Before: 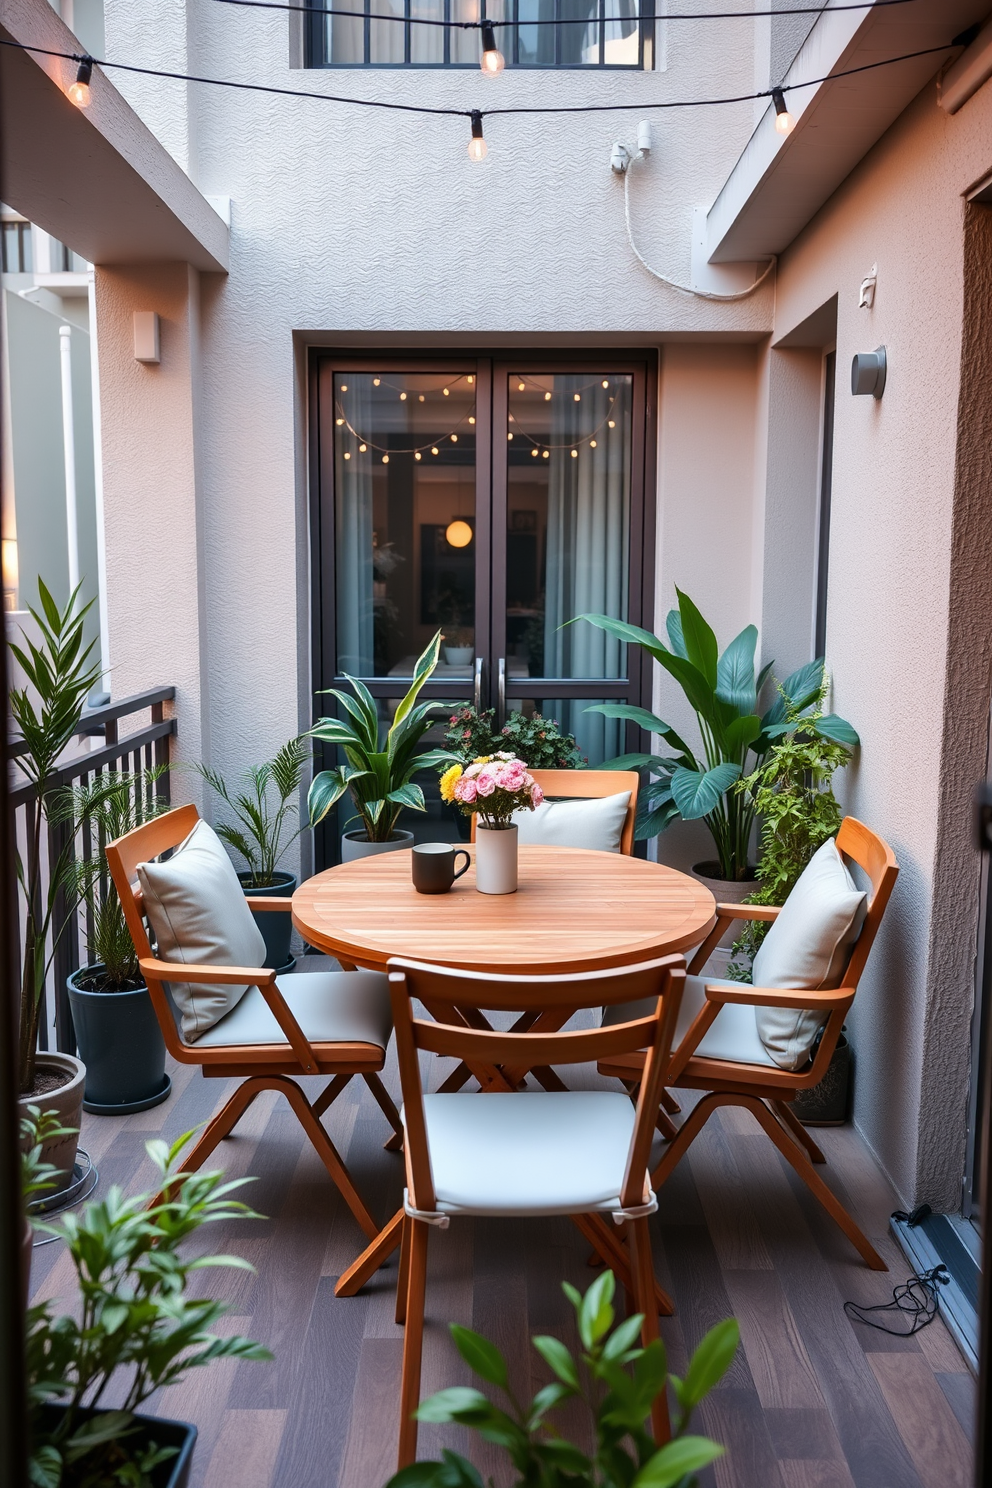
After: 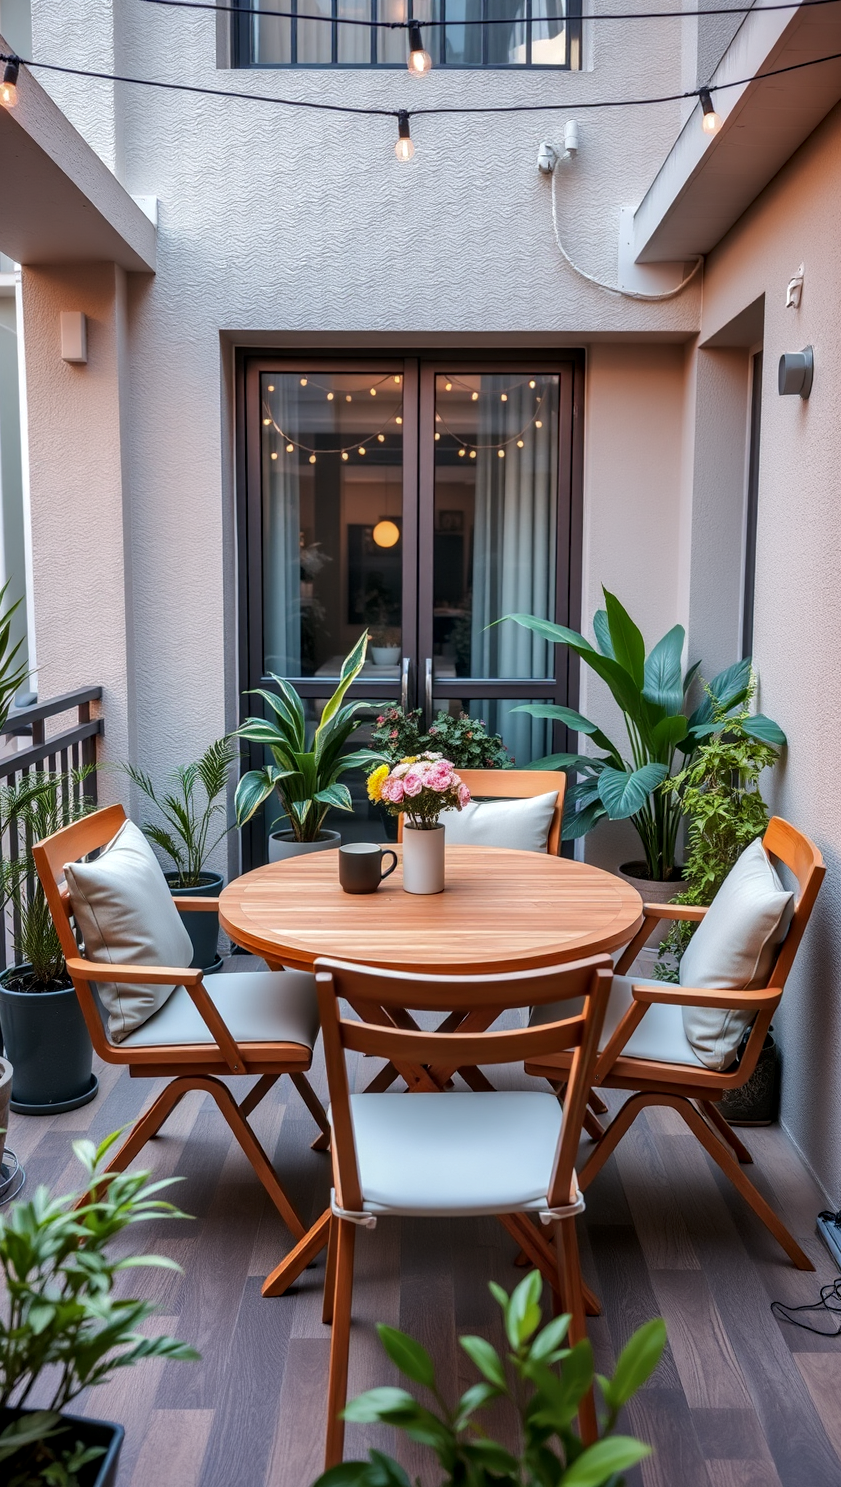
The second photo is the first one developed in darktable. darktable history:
crop: left 7.37%, right 7.82%
local contrast: detail 130%
shadows and highlights: shadows 29.89
